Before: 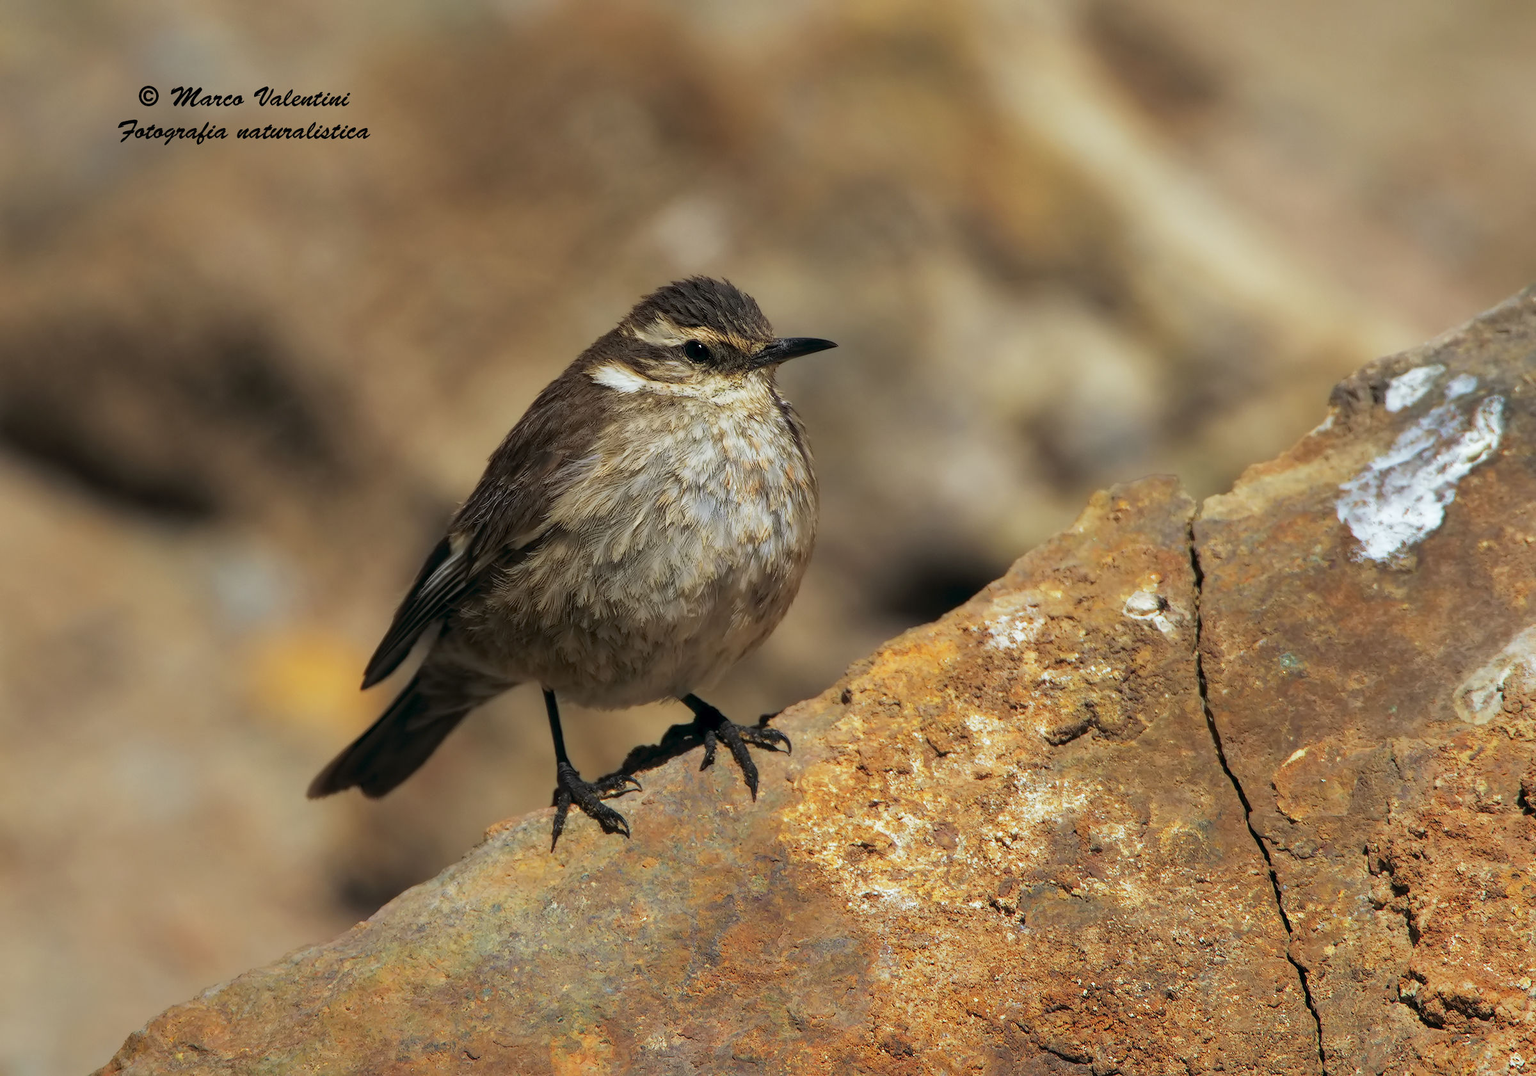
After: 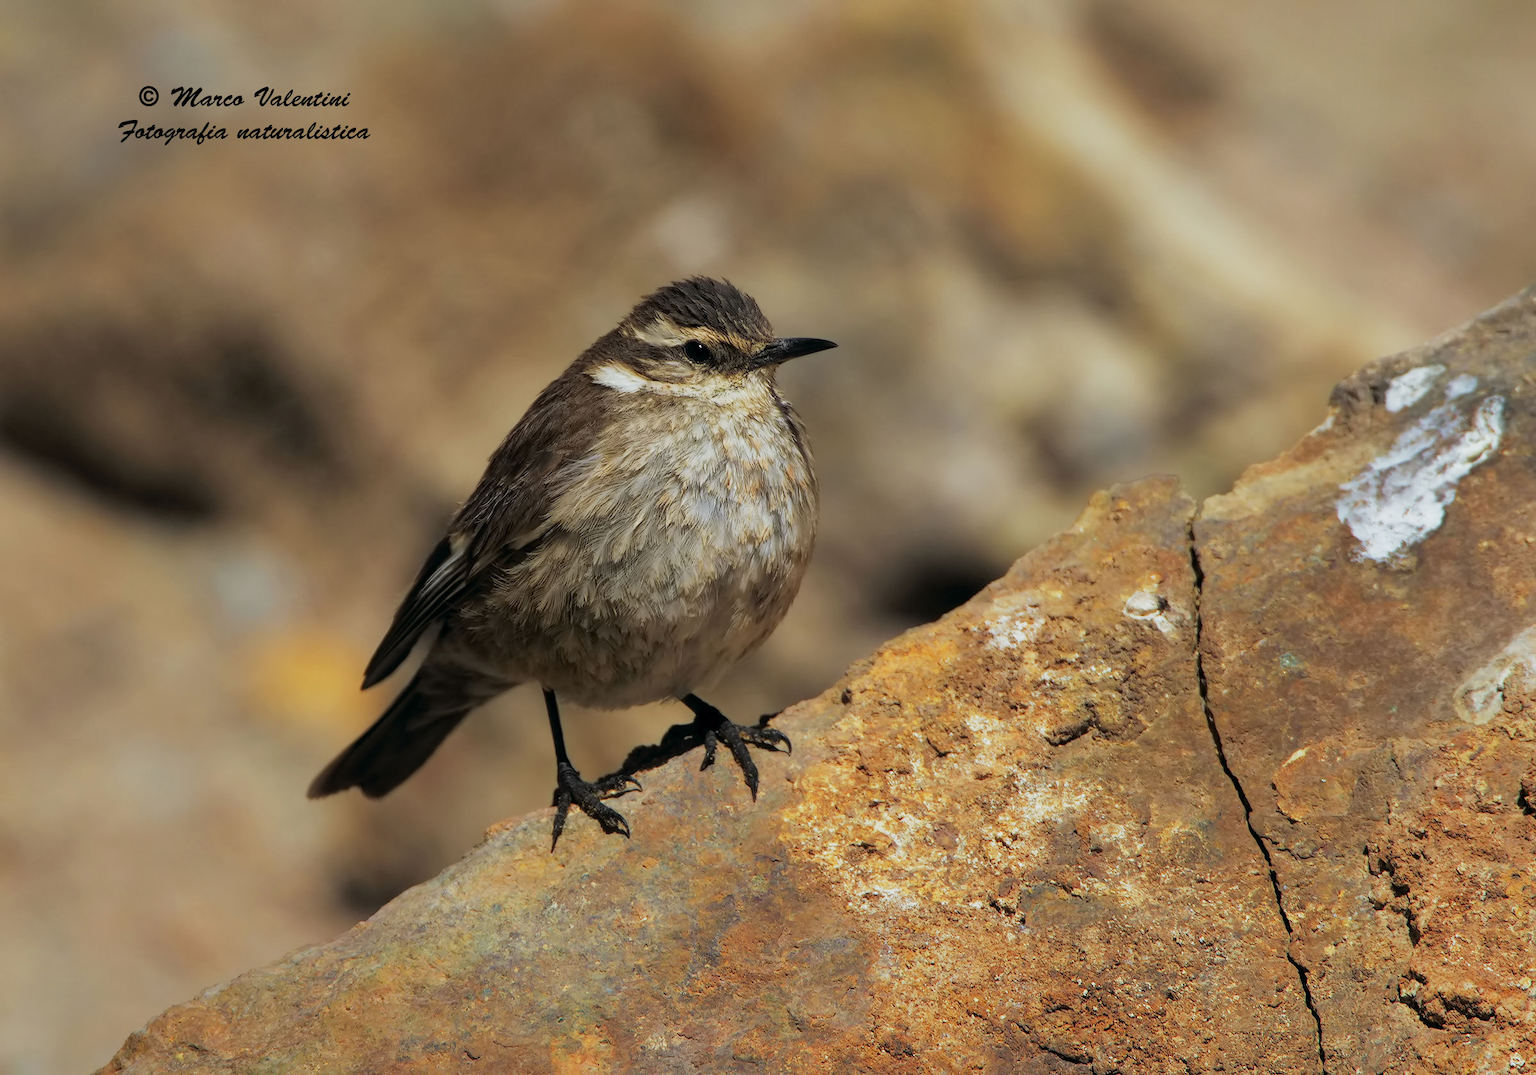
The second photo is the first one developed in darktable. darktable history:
filmic rgb: black relative exposure -11.33 EV, white relative exposure 3.26 EV, threshold 3.04 EV, hardness 6.72, enable highlight reconstruction true
